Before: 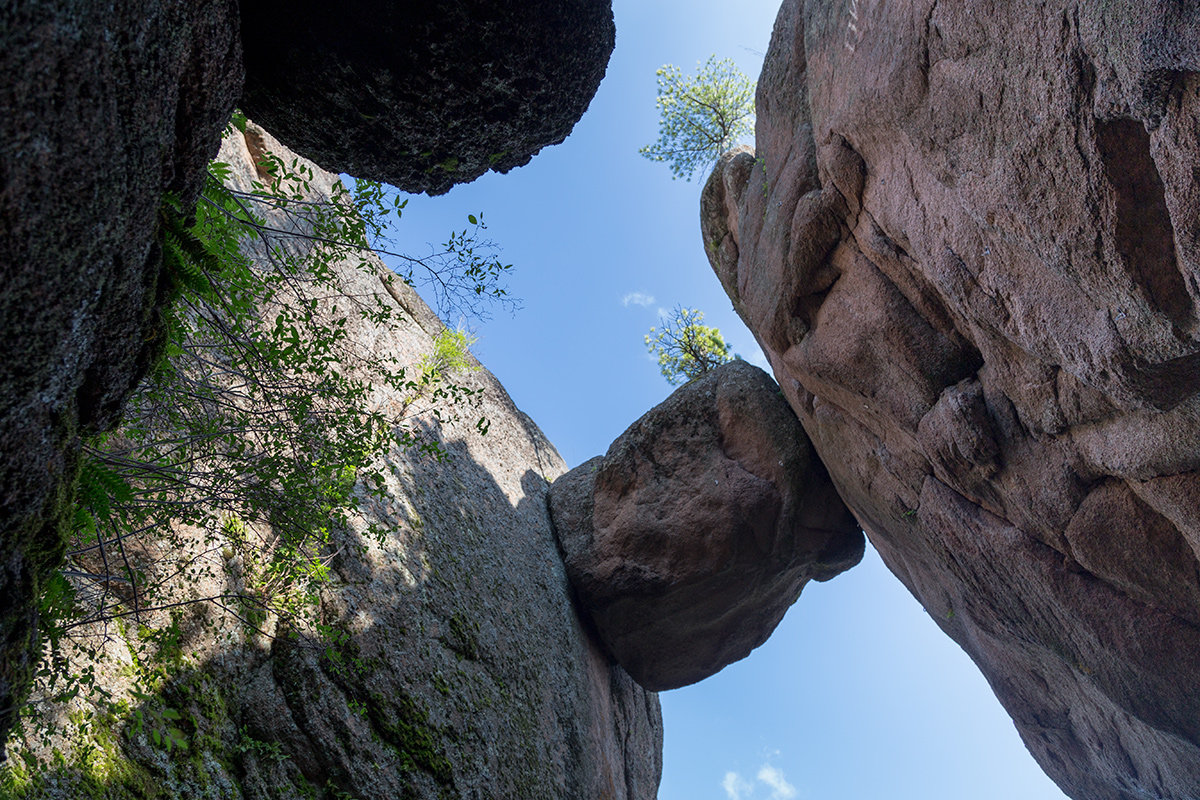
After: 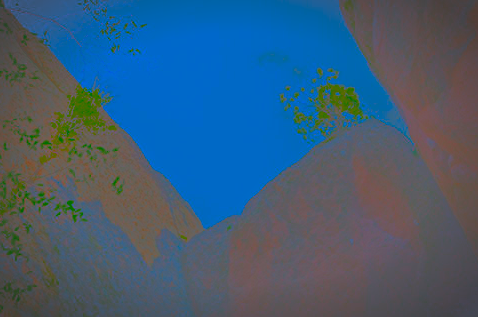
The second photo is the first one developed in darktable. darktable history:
crop: left 30.444%, top 30.232%, right 29.695%, bottom 30.07%
vignetting: automatic ratio true
exposure: exposure 0.189 EV, compensate exposure bias true, compensate highlight preservation false
contrast brightness saturation: contrast -0.978, brightness -0.155, saturation 0.748
sharpen: radius 6.276, amount 1.804, threshold 0.072
